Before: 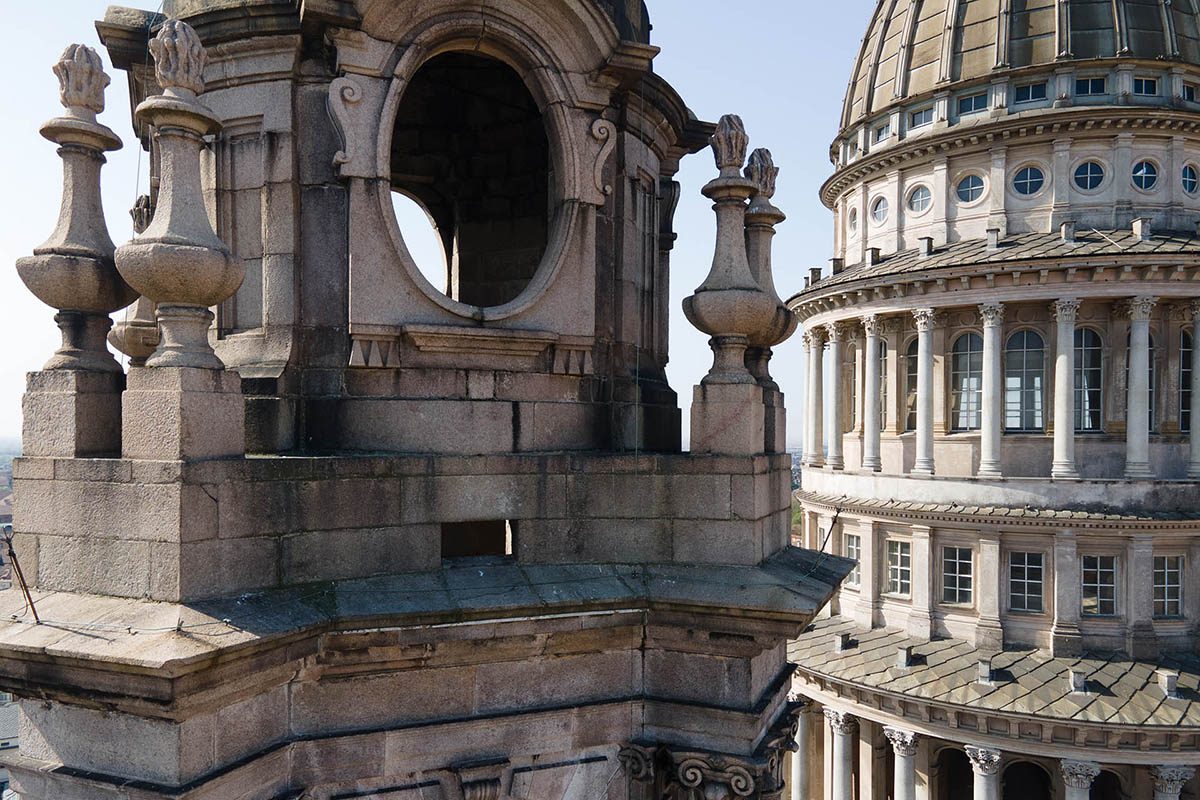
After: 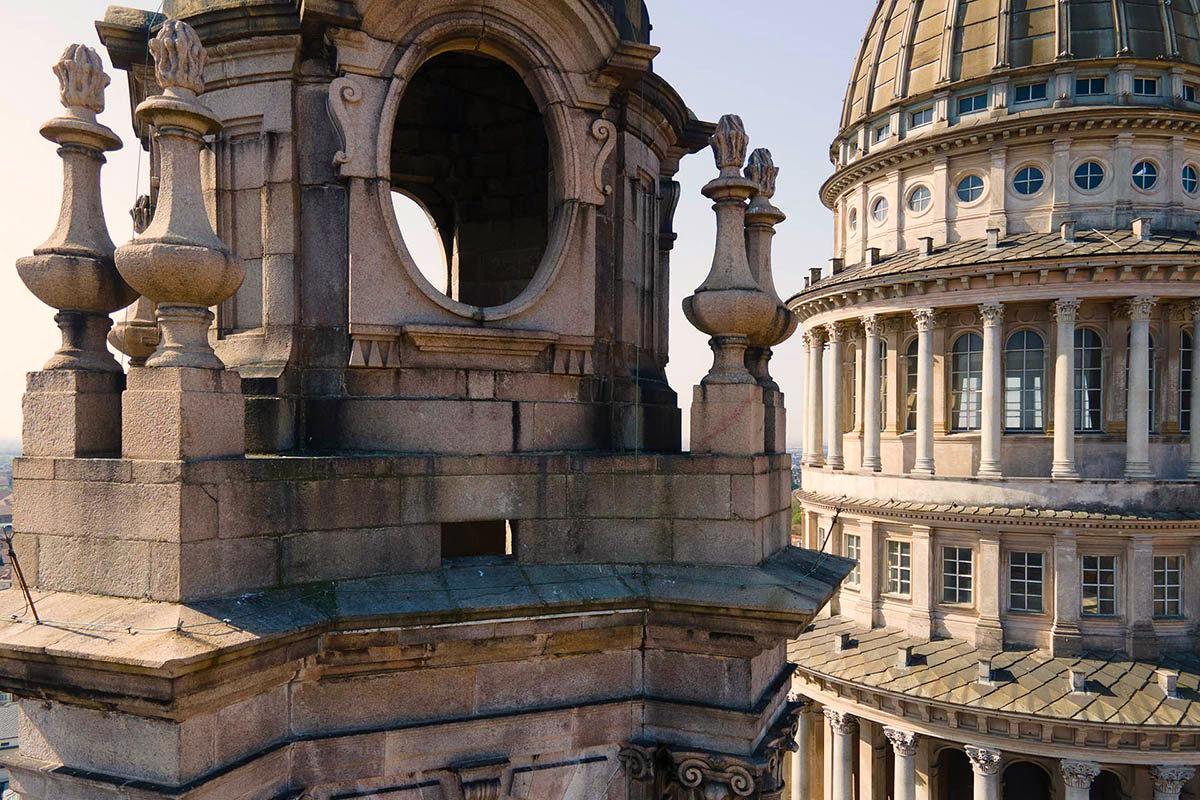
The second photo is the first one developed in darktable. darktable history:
color balance rgb: power › chroma 0.231%, power › hue 61.79°, highlights gain › chroma 2.925%, highlights gain › hue 62.42°, shadows fall-off 102.99%, perceptual saturation grading › global saturation 29.812%, mask middle-gray fulcrum 21.693%, global vibrance 20%
